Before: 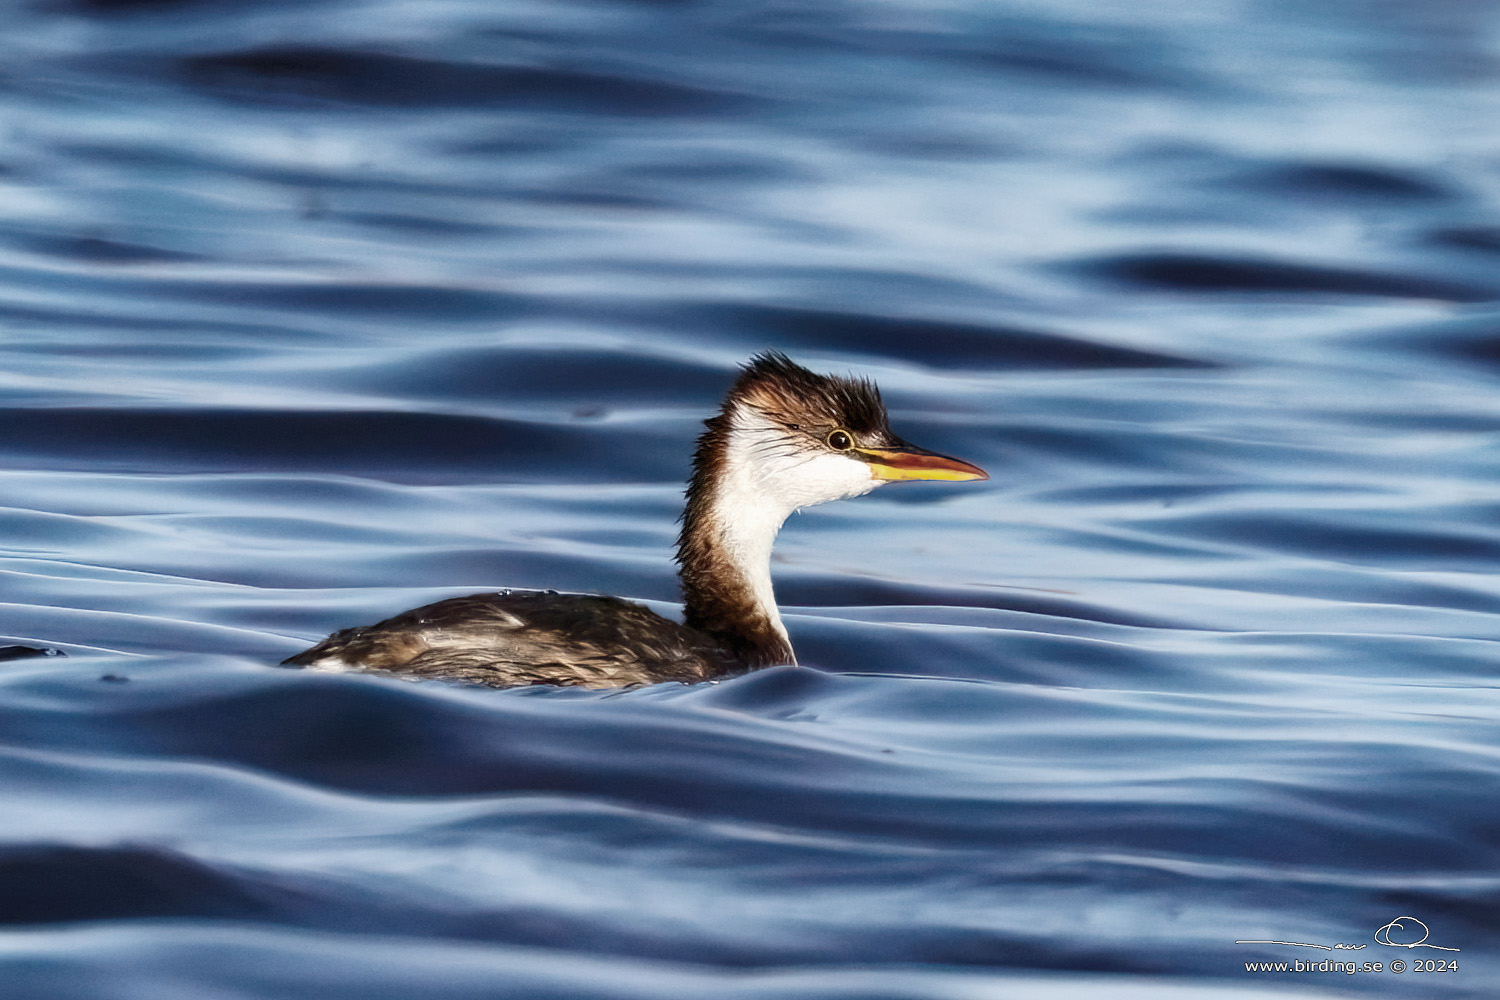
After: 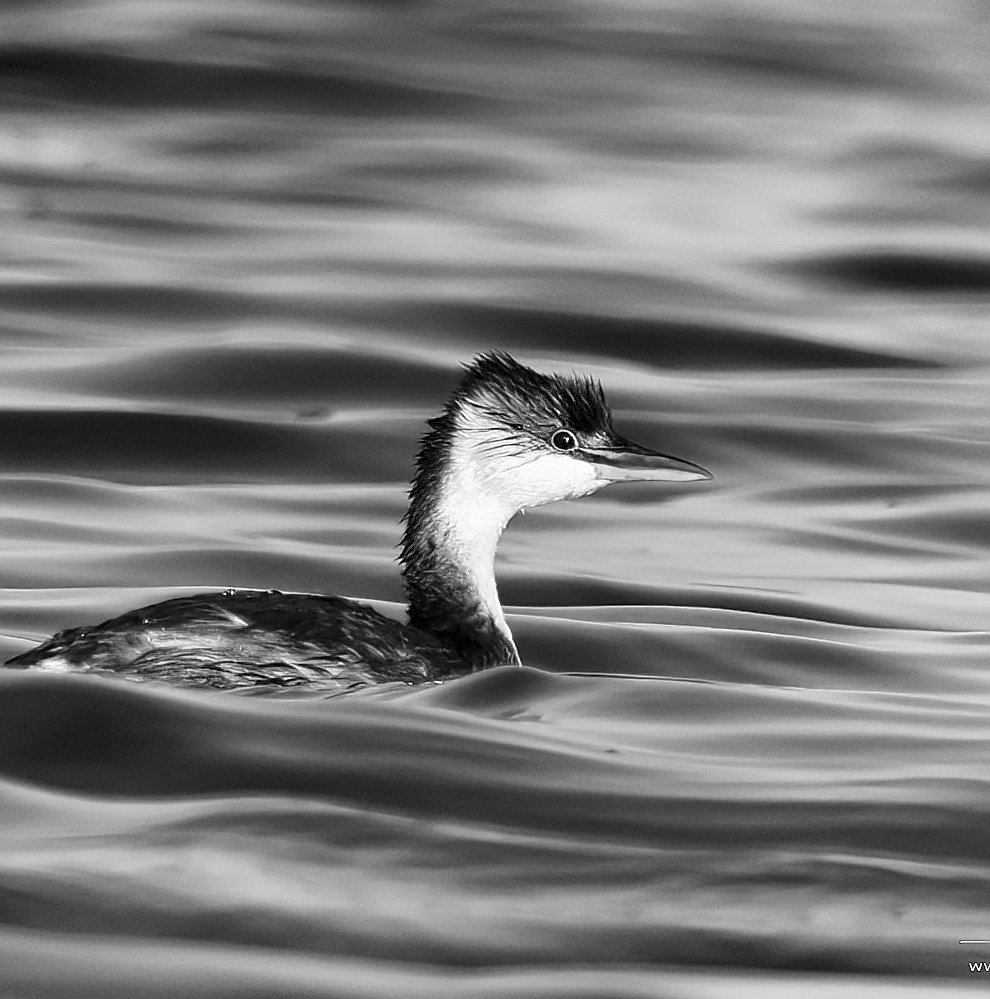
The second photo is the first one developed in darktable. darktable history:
color zones: curves: ch1 [(0, -0.014) (0.143, -0.013) (0.286, -0.013) (0.429, -0.016) (0.571, -0.019) (0.714, -0.015) (0.857, 0.002) (1, -0.014)]
crop and rotate: left 18.442%, right 15.508%
sharpen: on, module defaults
